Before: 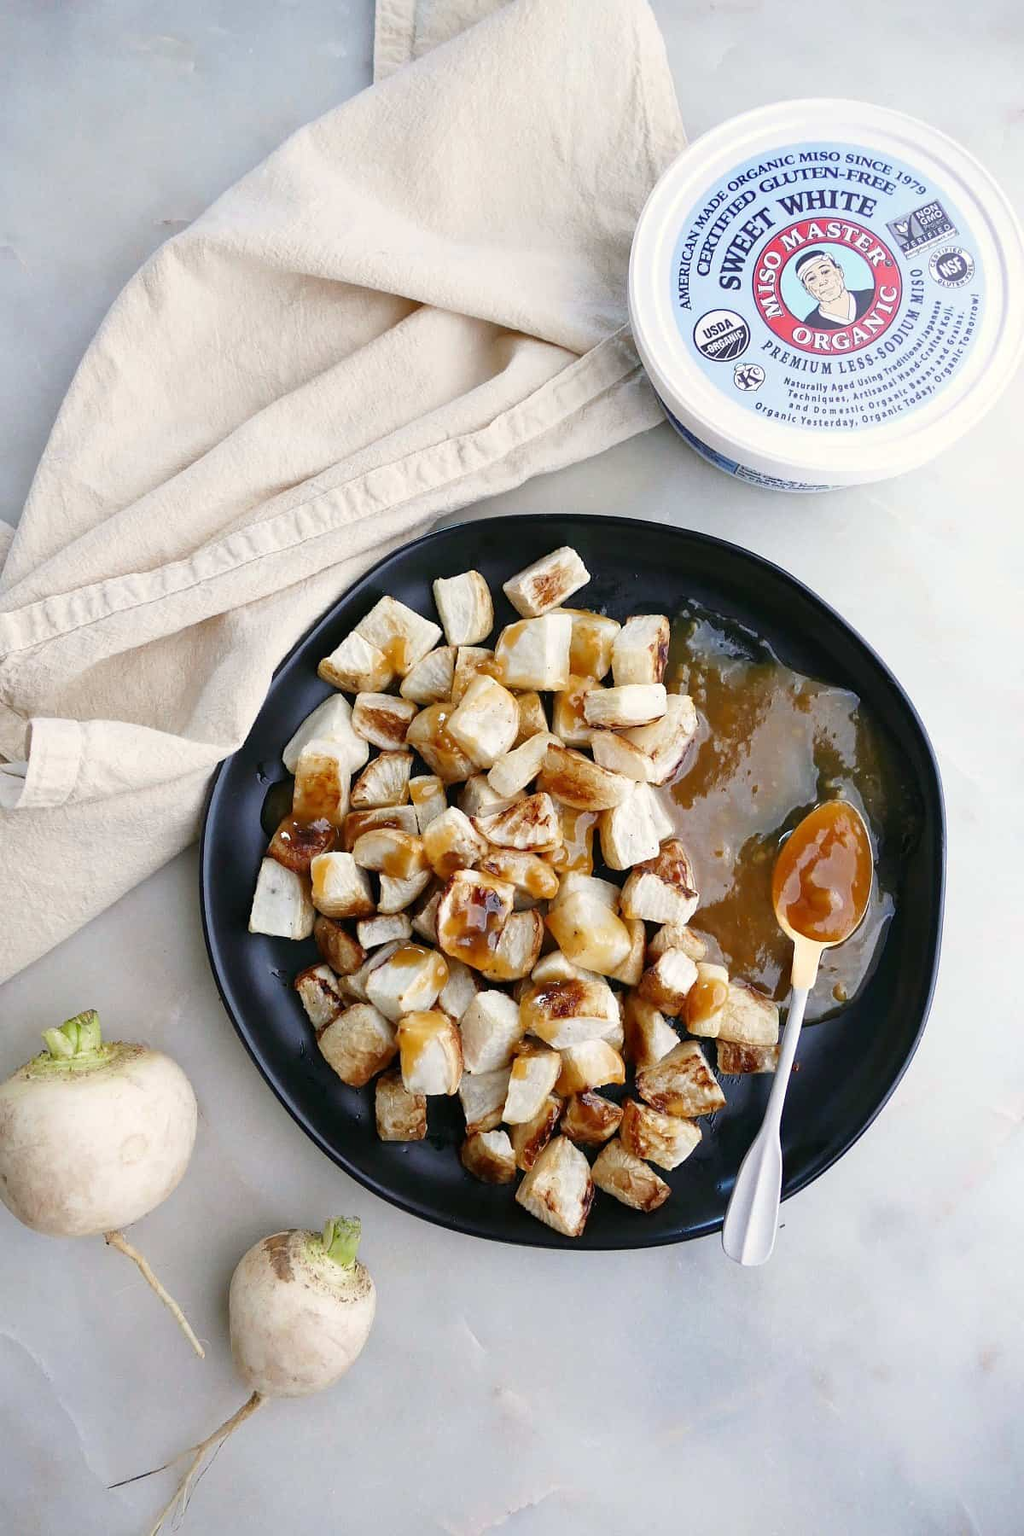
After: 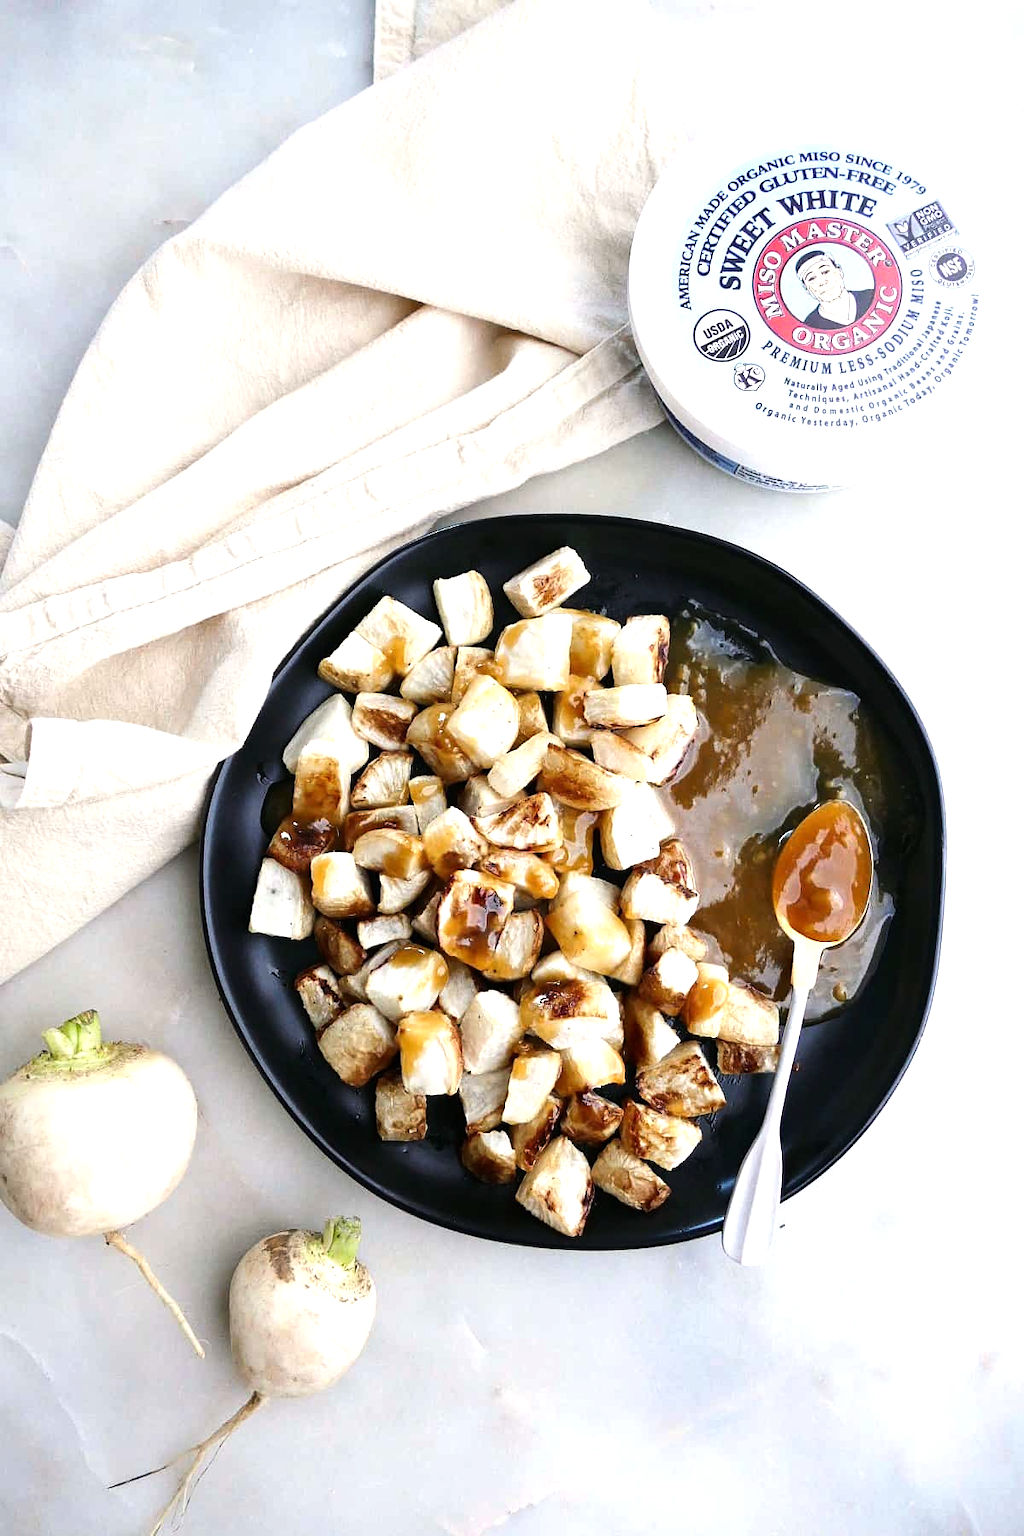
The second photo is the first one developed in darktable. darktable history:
exposure: exposure 0.024 EV, compensate highlight preservation false
tone equalizer: -8 EV -0.728 EV, -7 EV -0.735 EV, -6 EV -0.624 EV, -5 EV -0.369 EV, -3 EV 0.396 EV, -2 EV 0.6 EV, -1 EV 0.678 EV, +0 EV 0.773 EV, edges refinement/feathering 500, mask exposure compensation -1.57 EV, preserve details no
